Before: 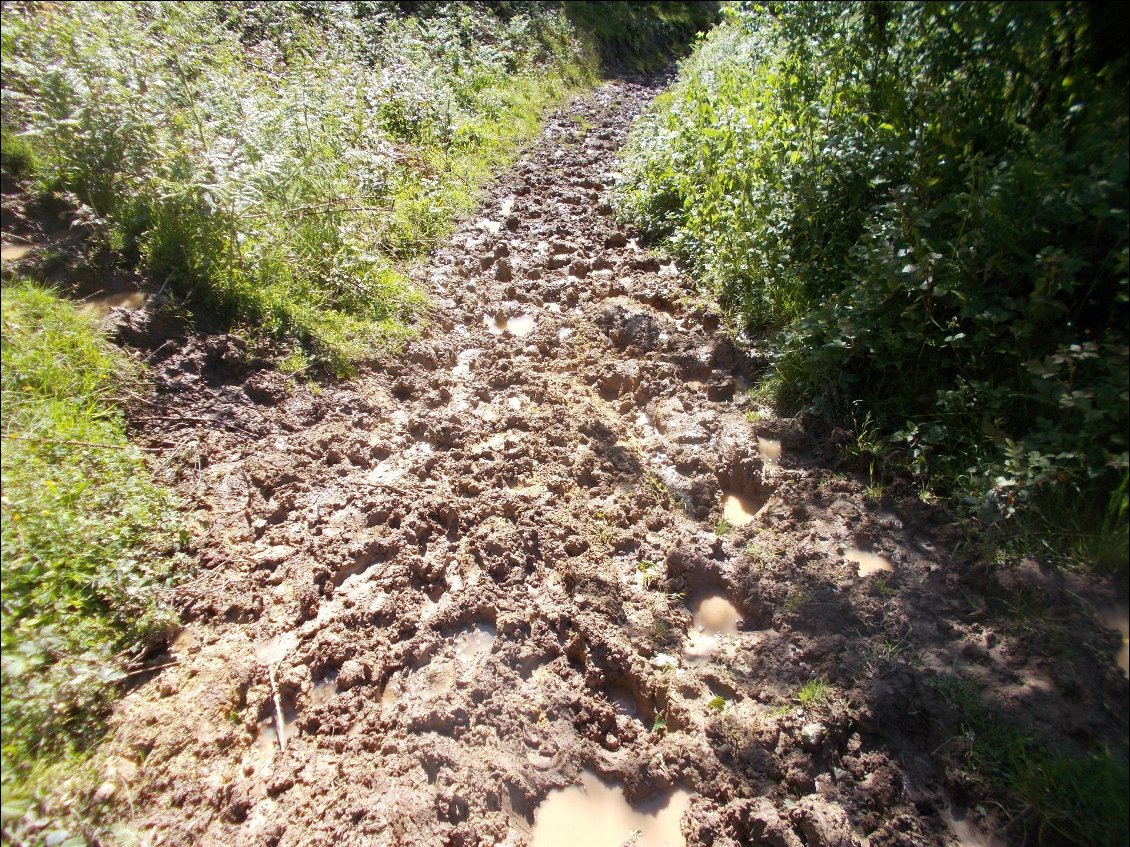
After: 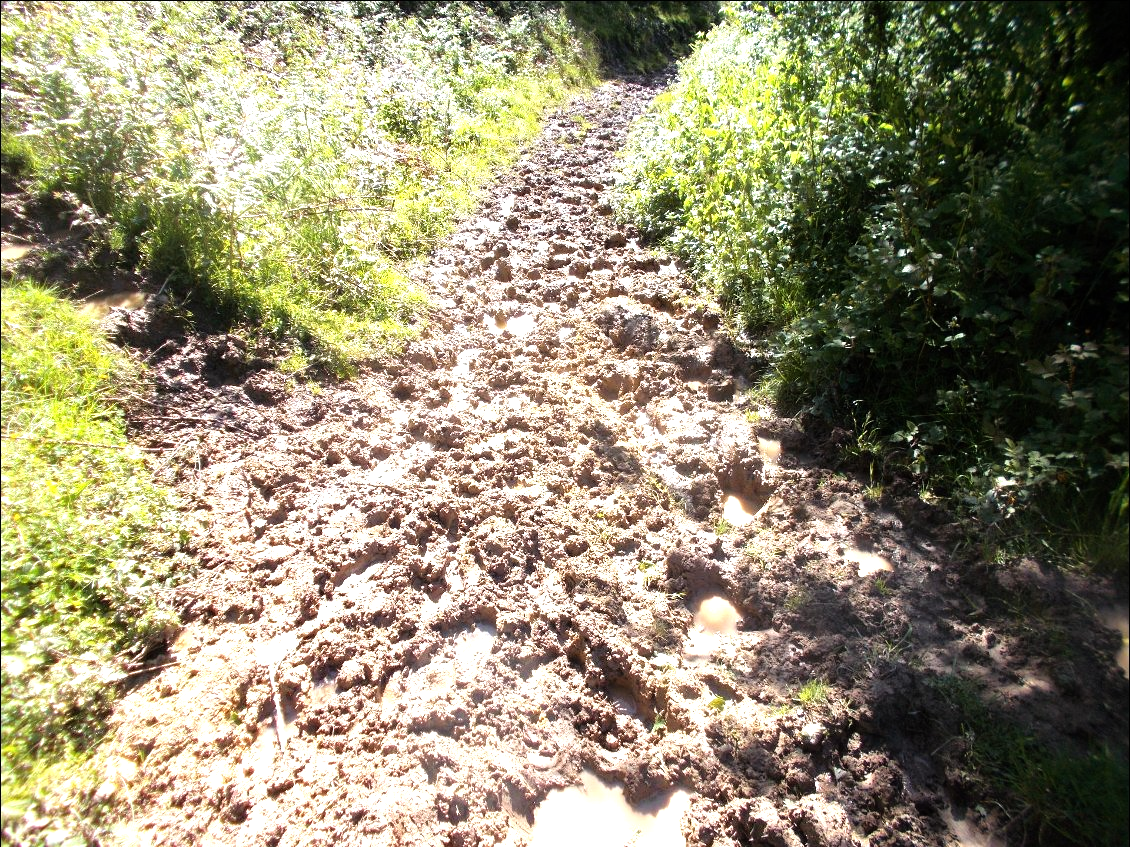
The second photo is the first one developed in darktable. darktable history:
exposure: exposure 0.202 EV, compensate exposure bias true, compensate highlight preservation false
tone equalizer: -8 EV -0.718 EV, -7 EV -0.678 EV, -6 EV -0.584 EV, -5 EV -0.398 EV, -3 EV 0.4 EV, -2 EV 0.6 EV, -1 EV 0.689 EV, +0 EV 0.737 EV
